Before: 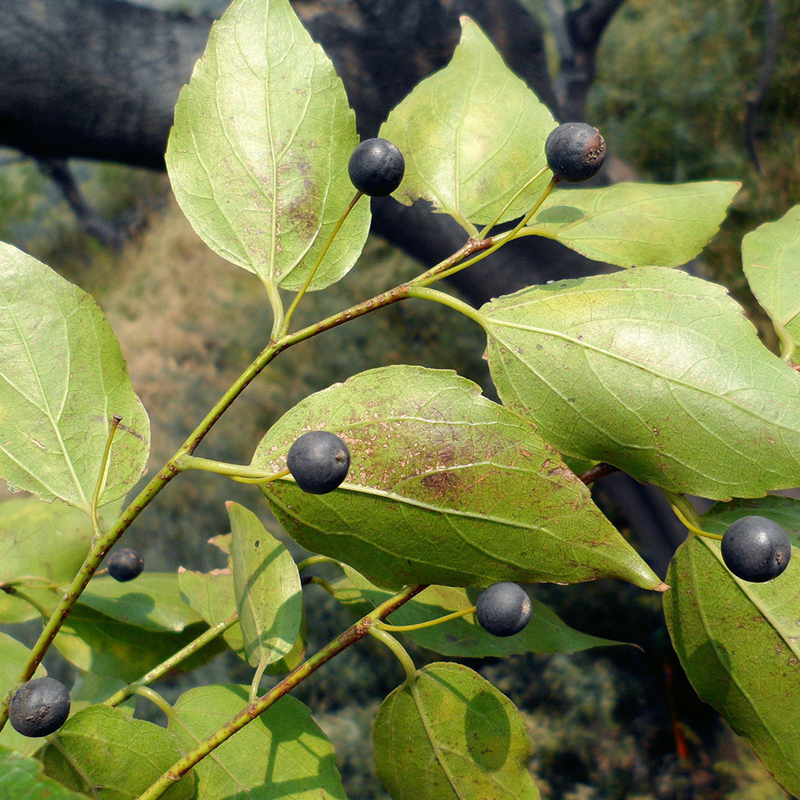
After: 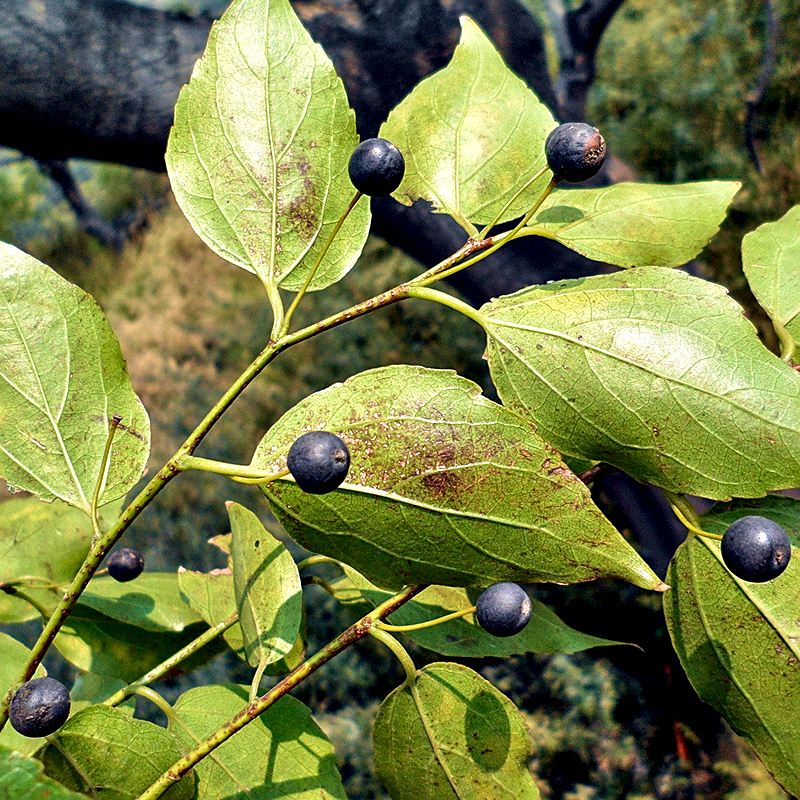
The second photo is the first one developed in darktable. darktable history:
tone equalizer: edges refinement/feathering 500, mask exposure compensation -1.57 EV, preserve details no
sharpen: on, module defaults
local contrast: on, module defaults
shadows and highlights: low approximation 0.01, soften with gaussian
contrast equalizer: y [[0.6 ×6], [0.55 ×6], [0 ×6], [0 ×6], [0 ×6]]
velvia: strength 45.44%
